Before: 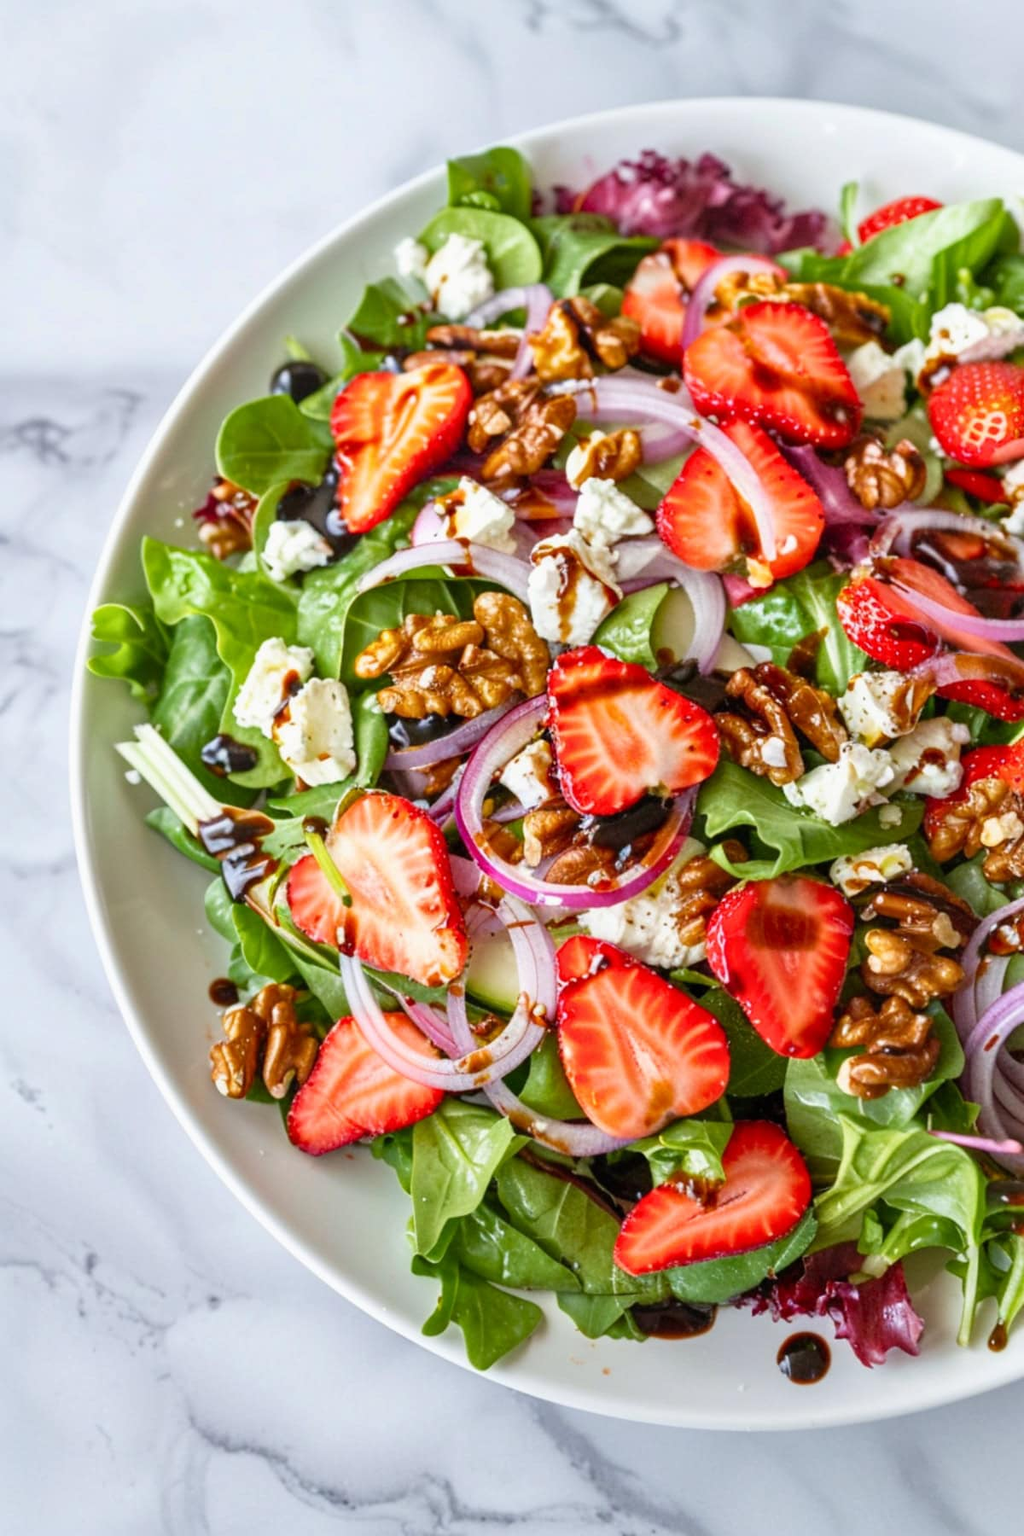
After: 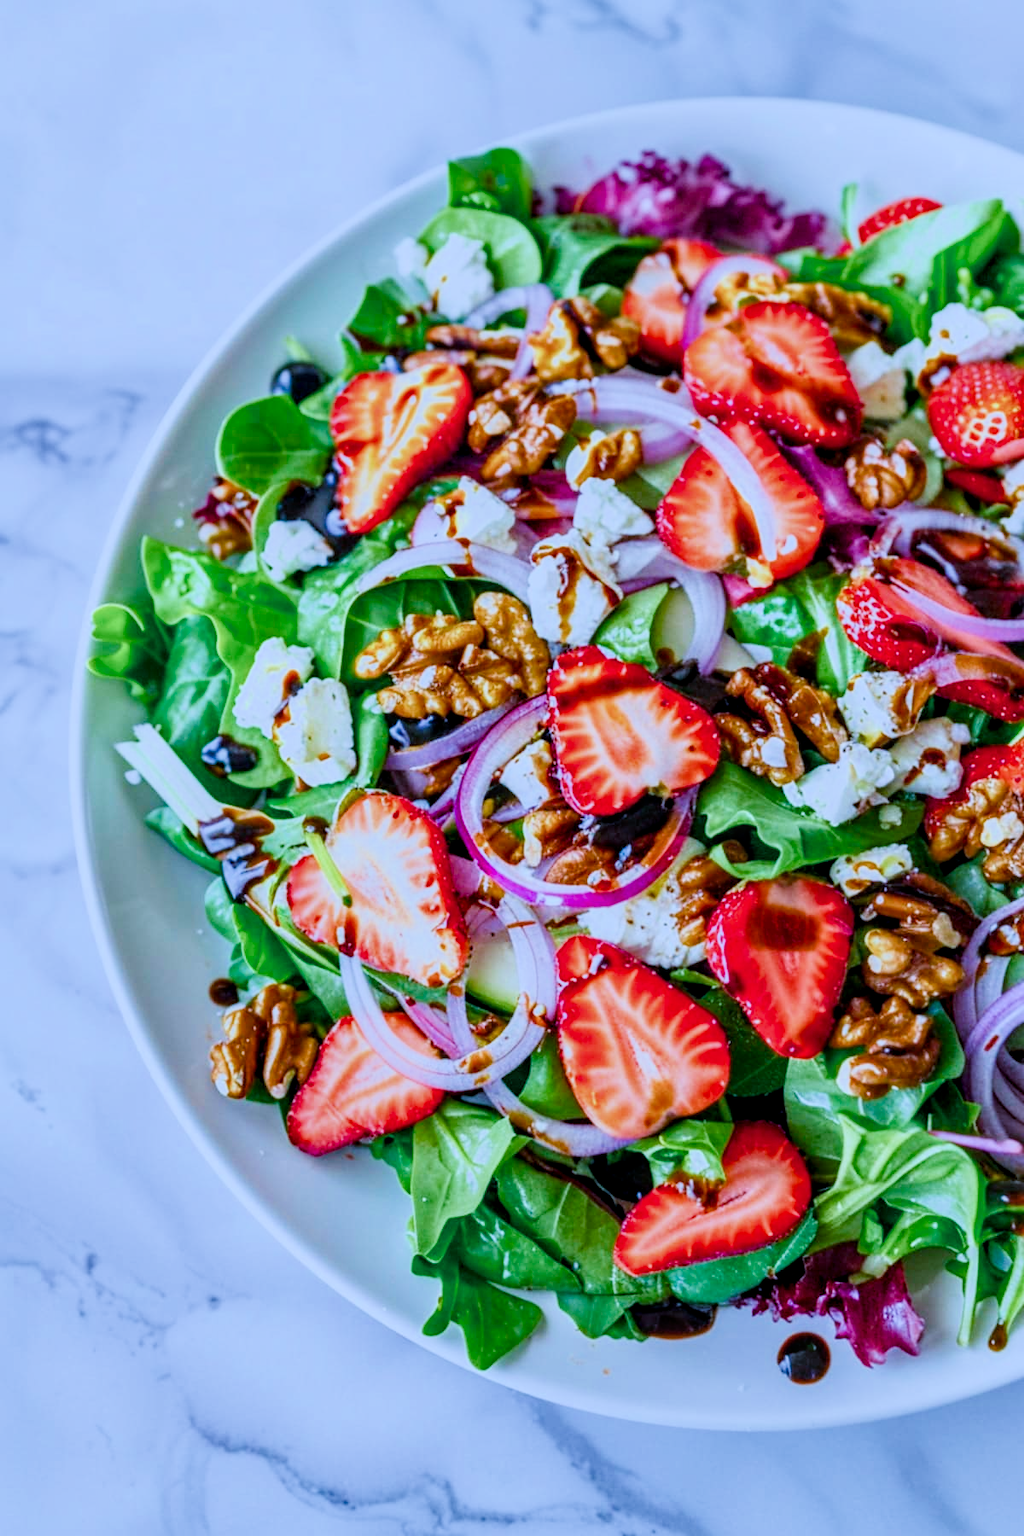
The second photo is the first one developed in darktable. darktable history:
filmic rgb "scene-referred default": black relative exposure -7.65 EV, white relative exposure 4.56 EV, hardness 3.61
local contrast: on, module defaults
velvia: strength 9.25%
color calibration: illuminant custom, x 0.423, y 0.403, temperature 3219.46 K
color balance rgb: shadows lift › chroma 4.21%, shadows lift › hue 252.22°, highlights gain › chroma 1.36%, highlights gain › hue 50.24°, perceptual saturation grading › mid-tones 6.33%, perceptual saturation grading › shadows 72.44%, perceptual brilliance grading › highlights 11.59%, contrast 5.05%
